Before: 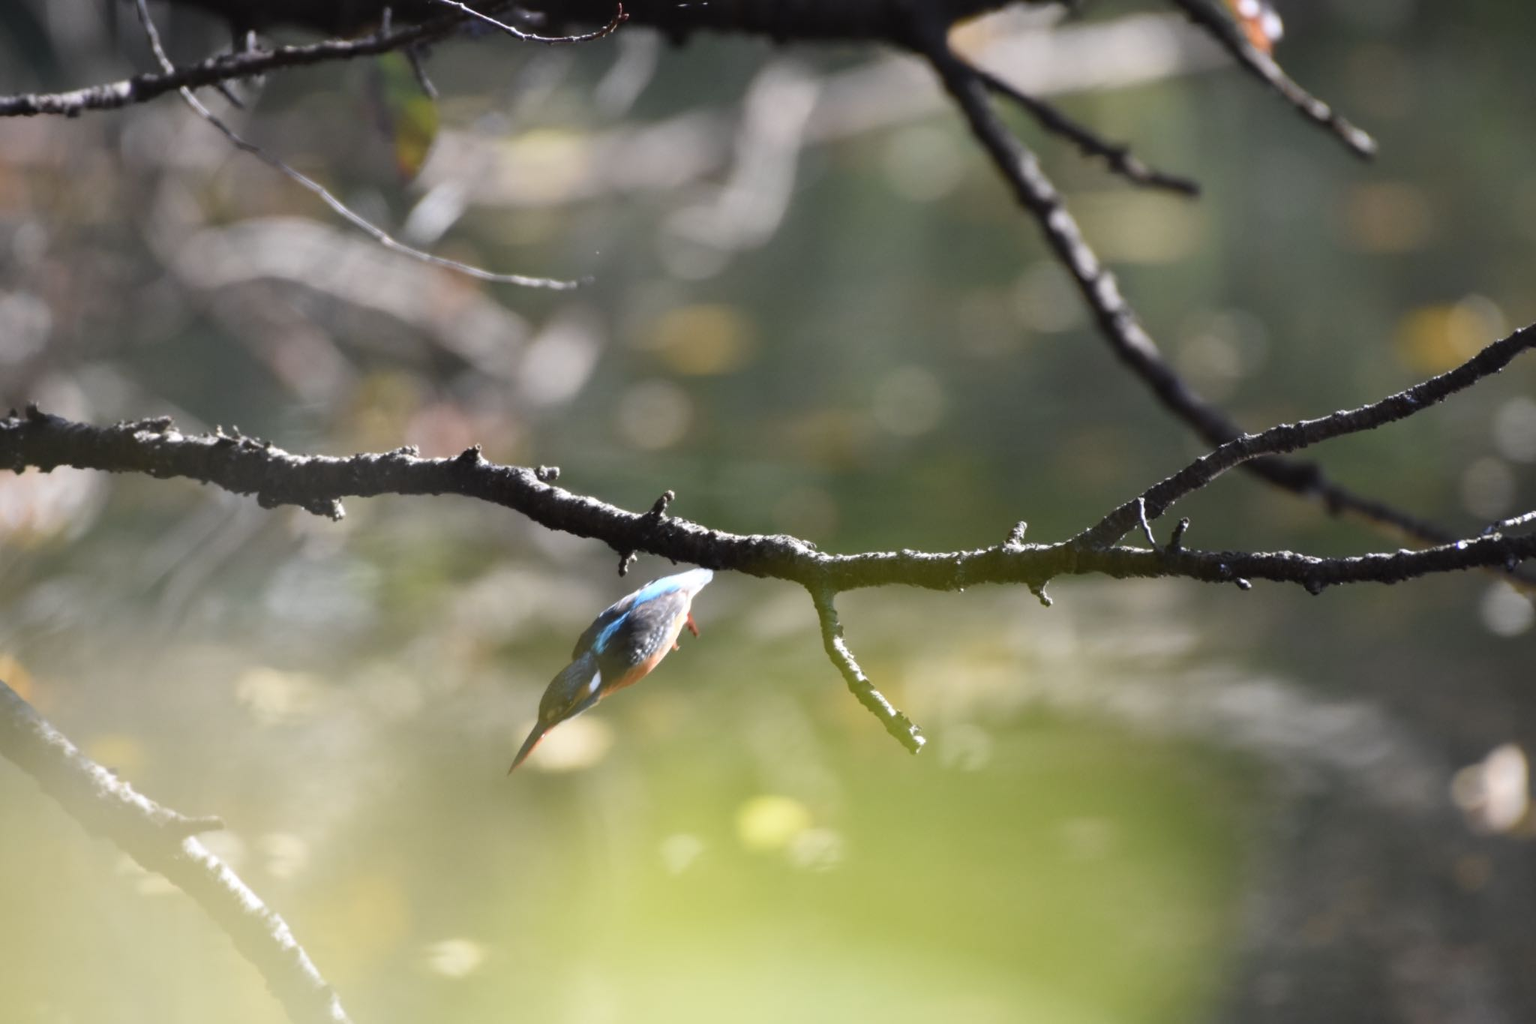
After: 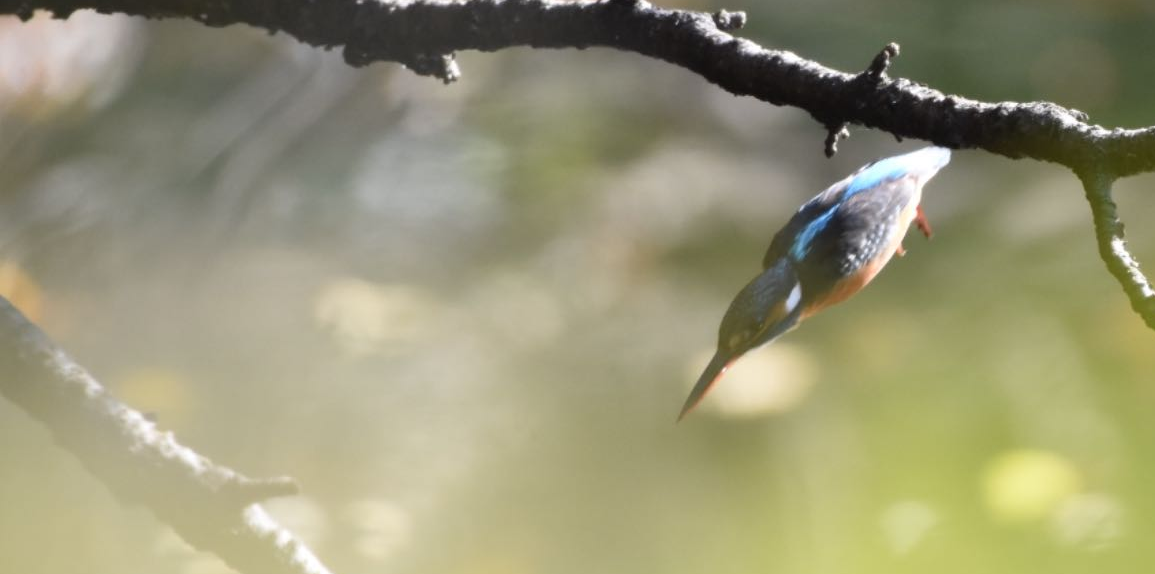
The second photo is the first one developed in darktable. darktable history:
crop: top 44.825%, right 43.576%, bottom 13.083%
